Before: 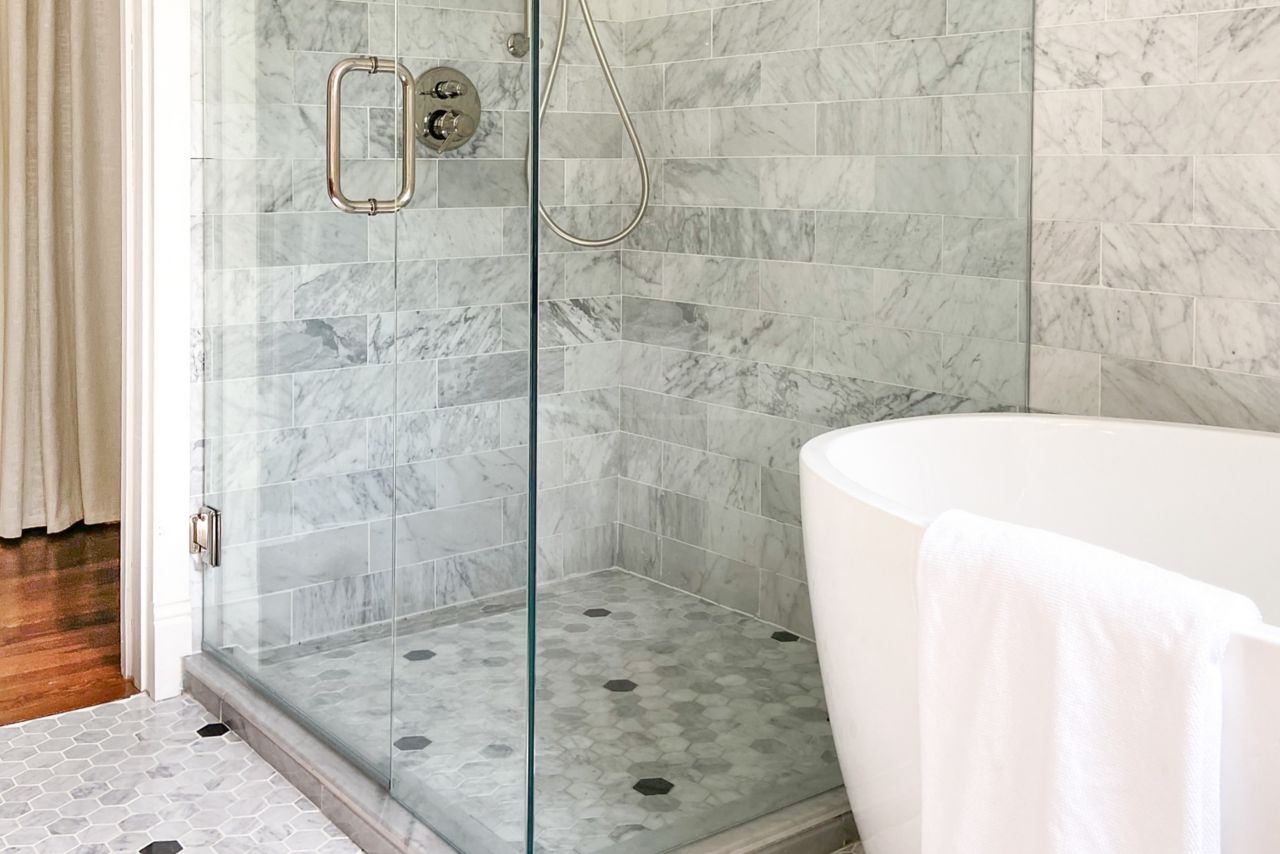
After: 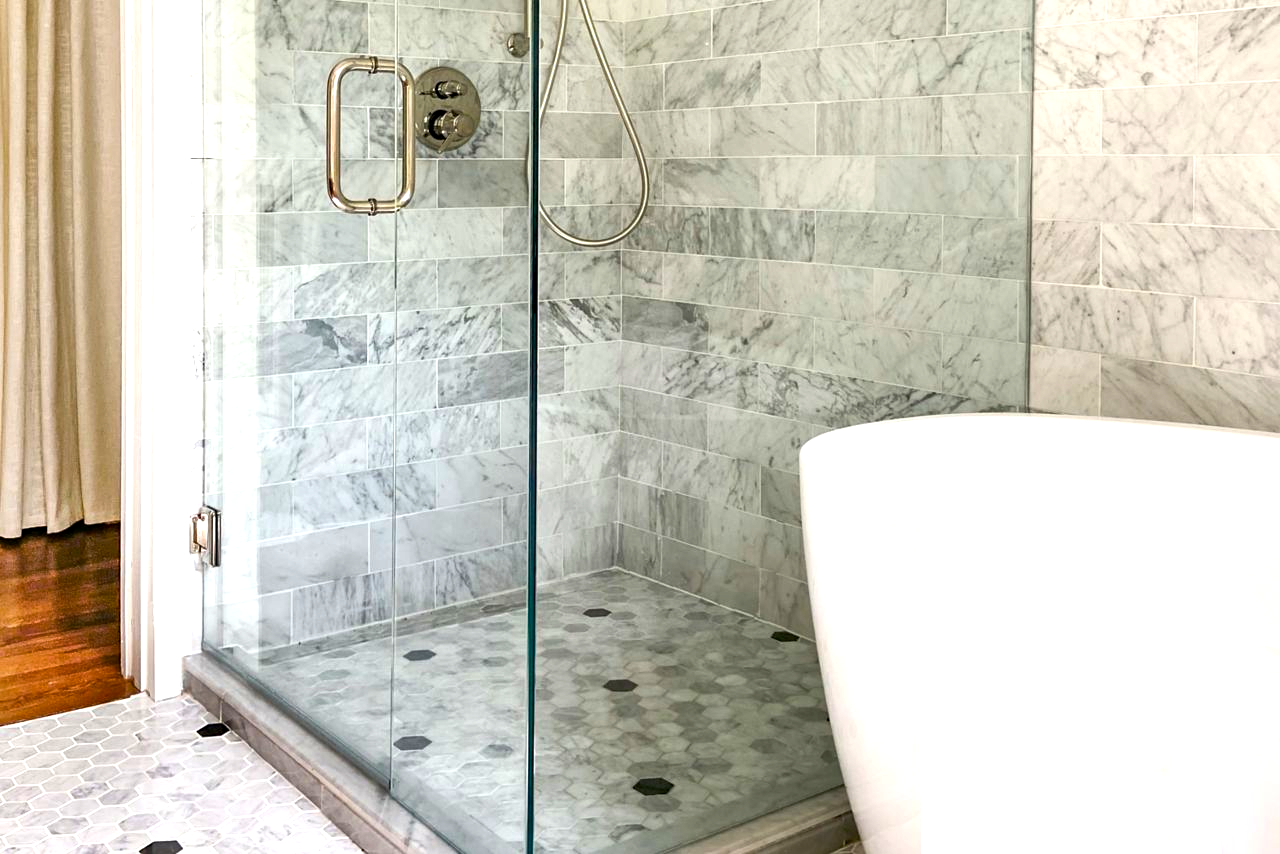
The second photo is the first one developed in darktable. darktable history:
color balance rgb: perceptual saturation grading › global saturation 19.988%, perceptual brilliance grading › highlights 14.177%, perceptual brilliance grading › shadows -18.308%, global vibrance 20%
haze removal: compatibility mode true, adaptive false
